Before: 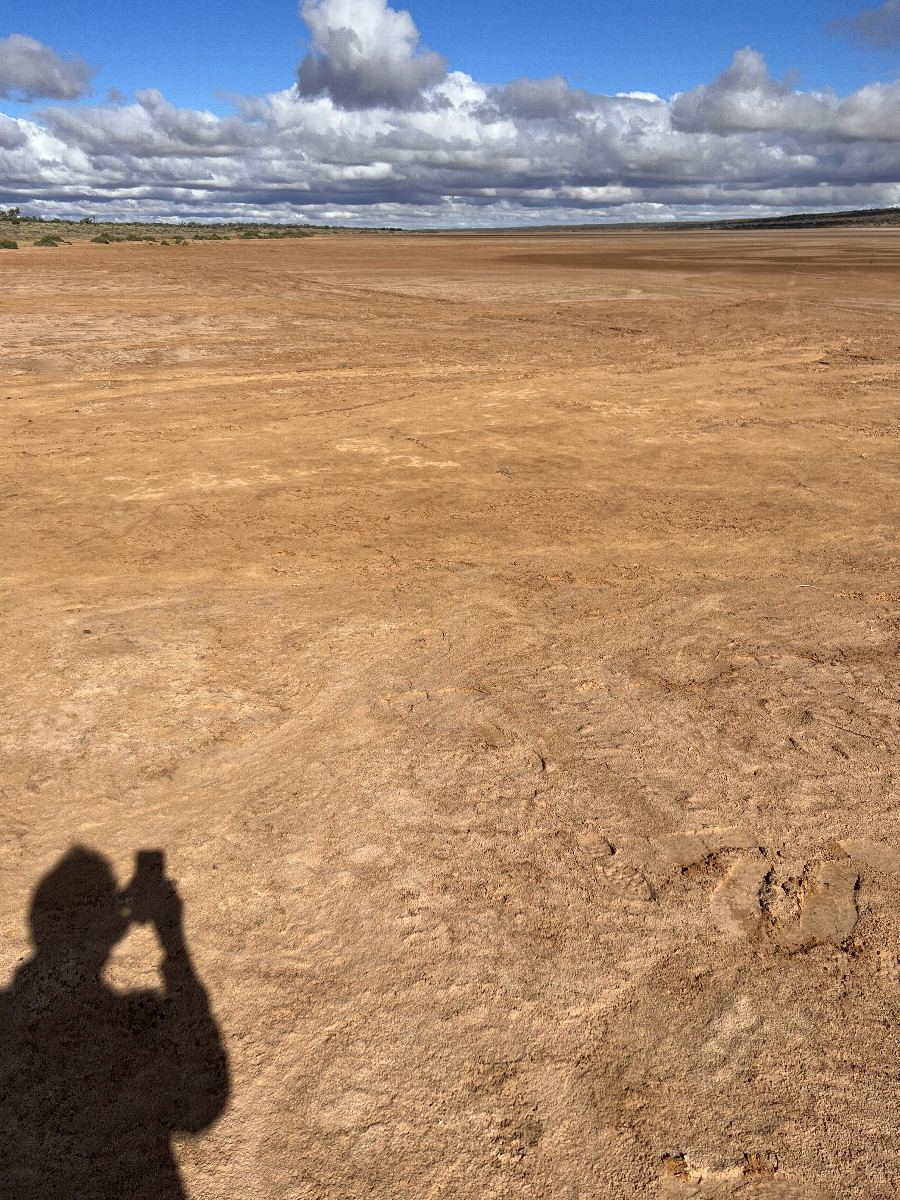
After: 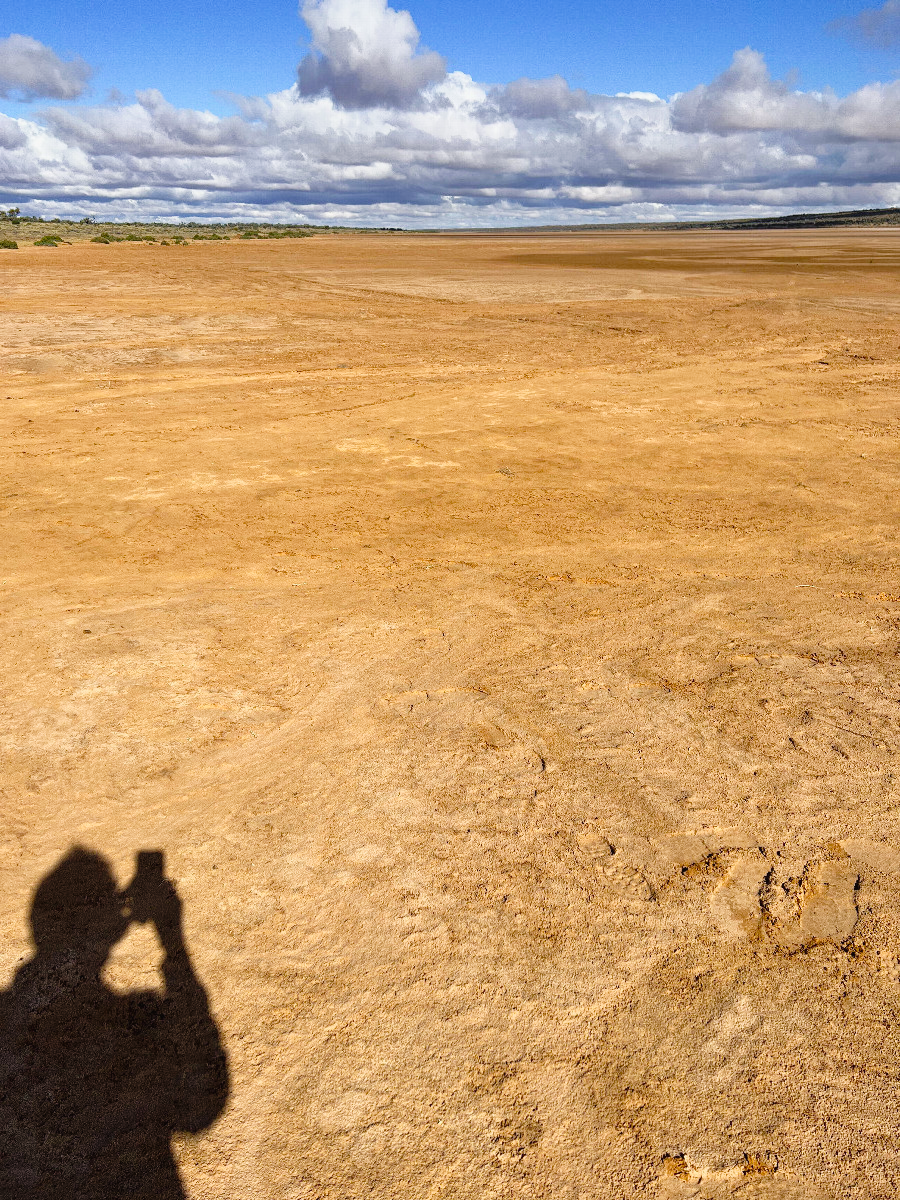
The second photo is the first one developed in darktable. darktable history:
tone curve: curves: ch0 [(0, 0.013) (0.137, 0.121) (0.326, 0.386) (0.489, 0.573) (0.663, 0.749) (0.854, 0.897) (1, 0.974)]; ch1 [(0, 0) (0.366, 0.367) (0.475, 0.453) (0.494, 0.493) (0.504, 0.497) (0.544, 0.579) (0.562, 0.619) (0.622, 0.694) (1, 1)]; ch2 [(0, 0) (0.333, 0.346) (0.375, 0.375) (0.424, 0.43) (0.476, 0.492) (0.502, 0.503) (0.533, 0.541) (0.572, 0.615) (0.605, 0.656) (0.641, 0.709) (1, 1)], preserve colors none
color balance rgb: shadows lift › chroma 2.054%, shadows lift › hue 248.46°, highlights gain › luminance 0.43%, highlights gain › chroma 0.361%, highlights gain › hue 41.73°, perceptual saturation grading › global saturation 19.932%, global vibrance 20%
